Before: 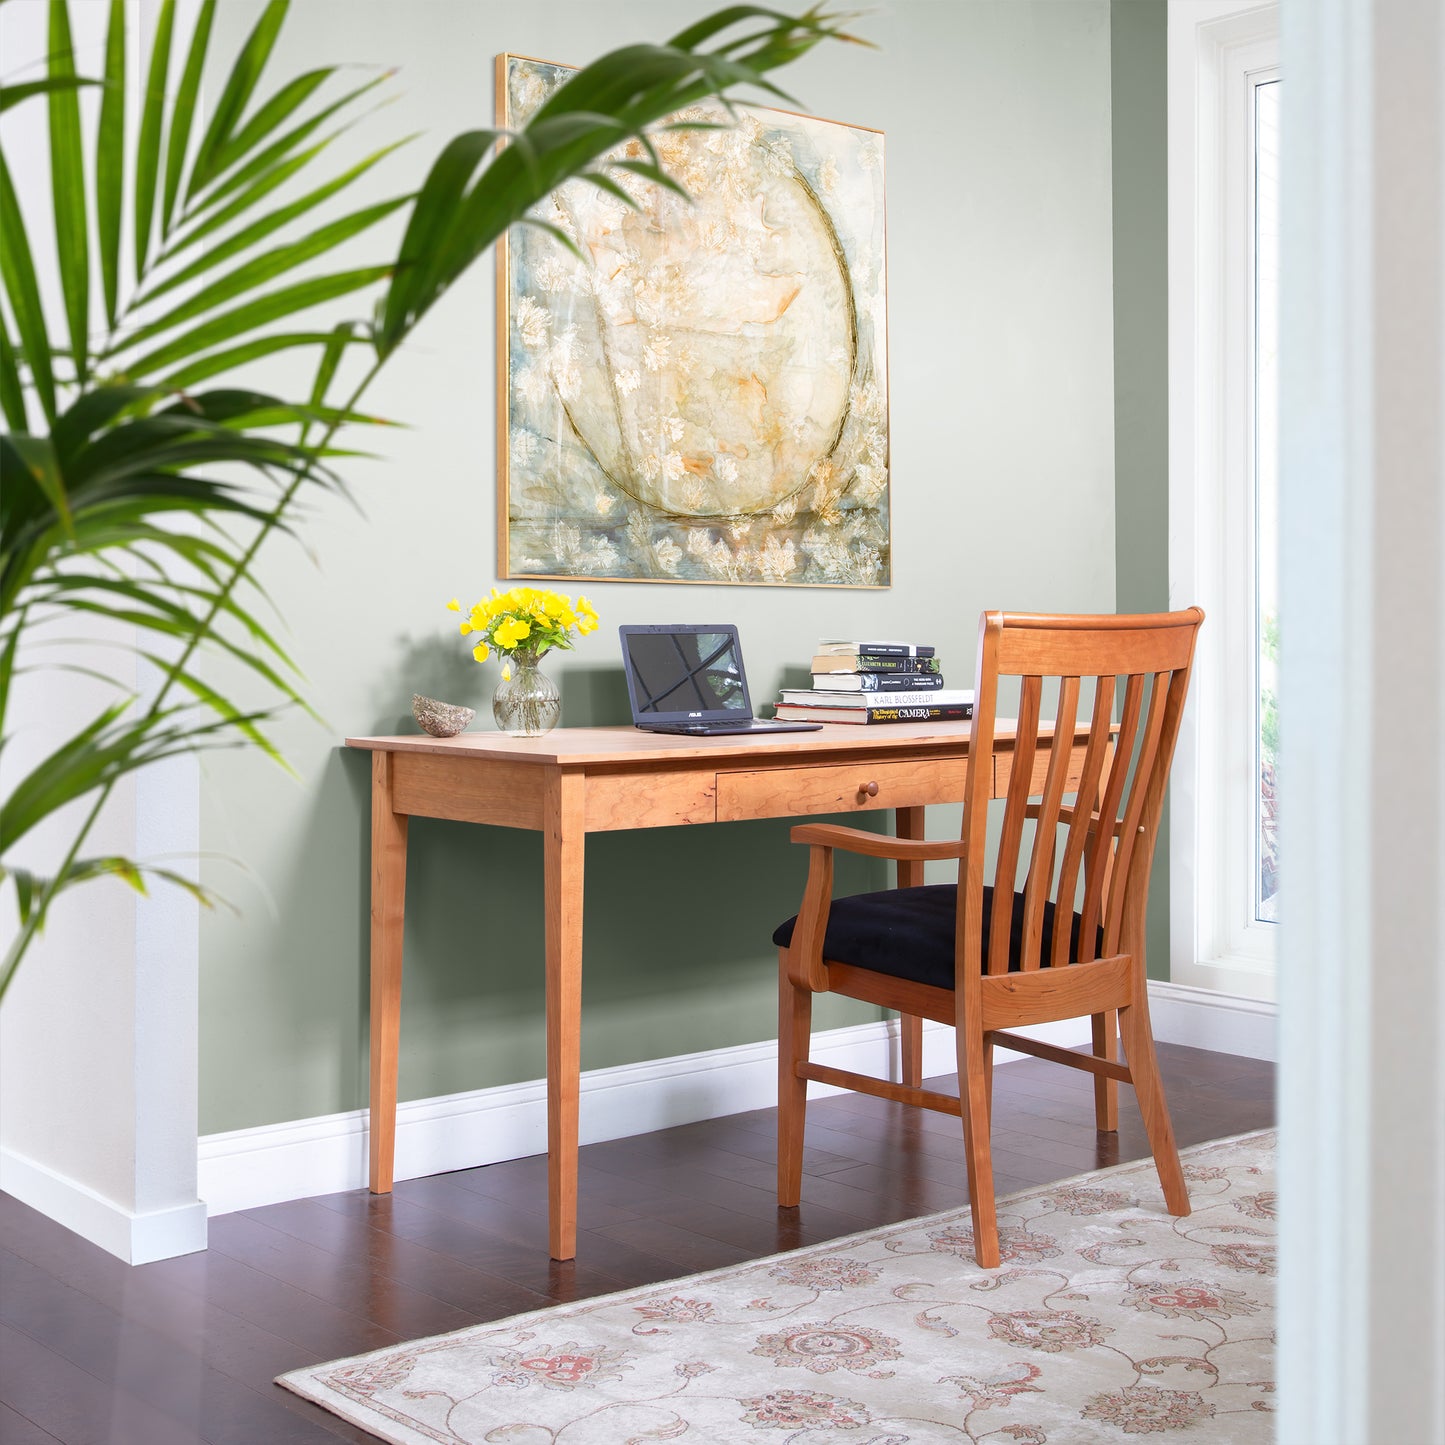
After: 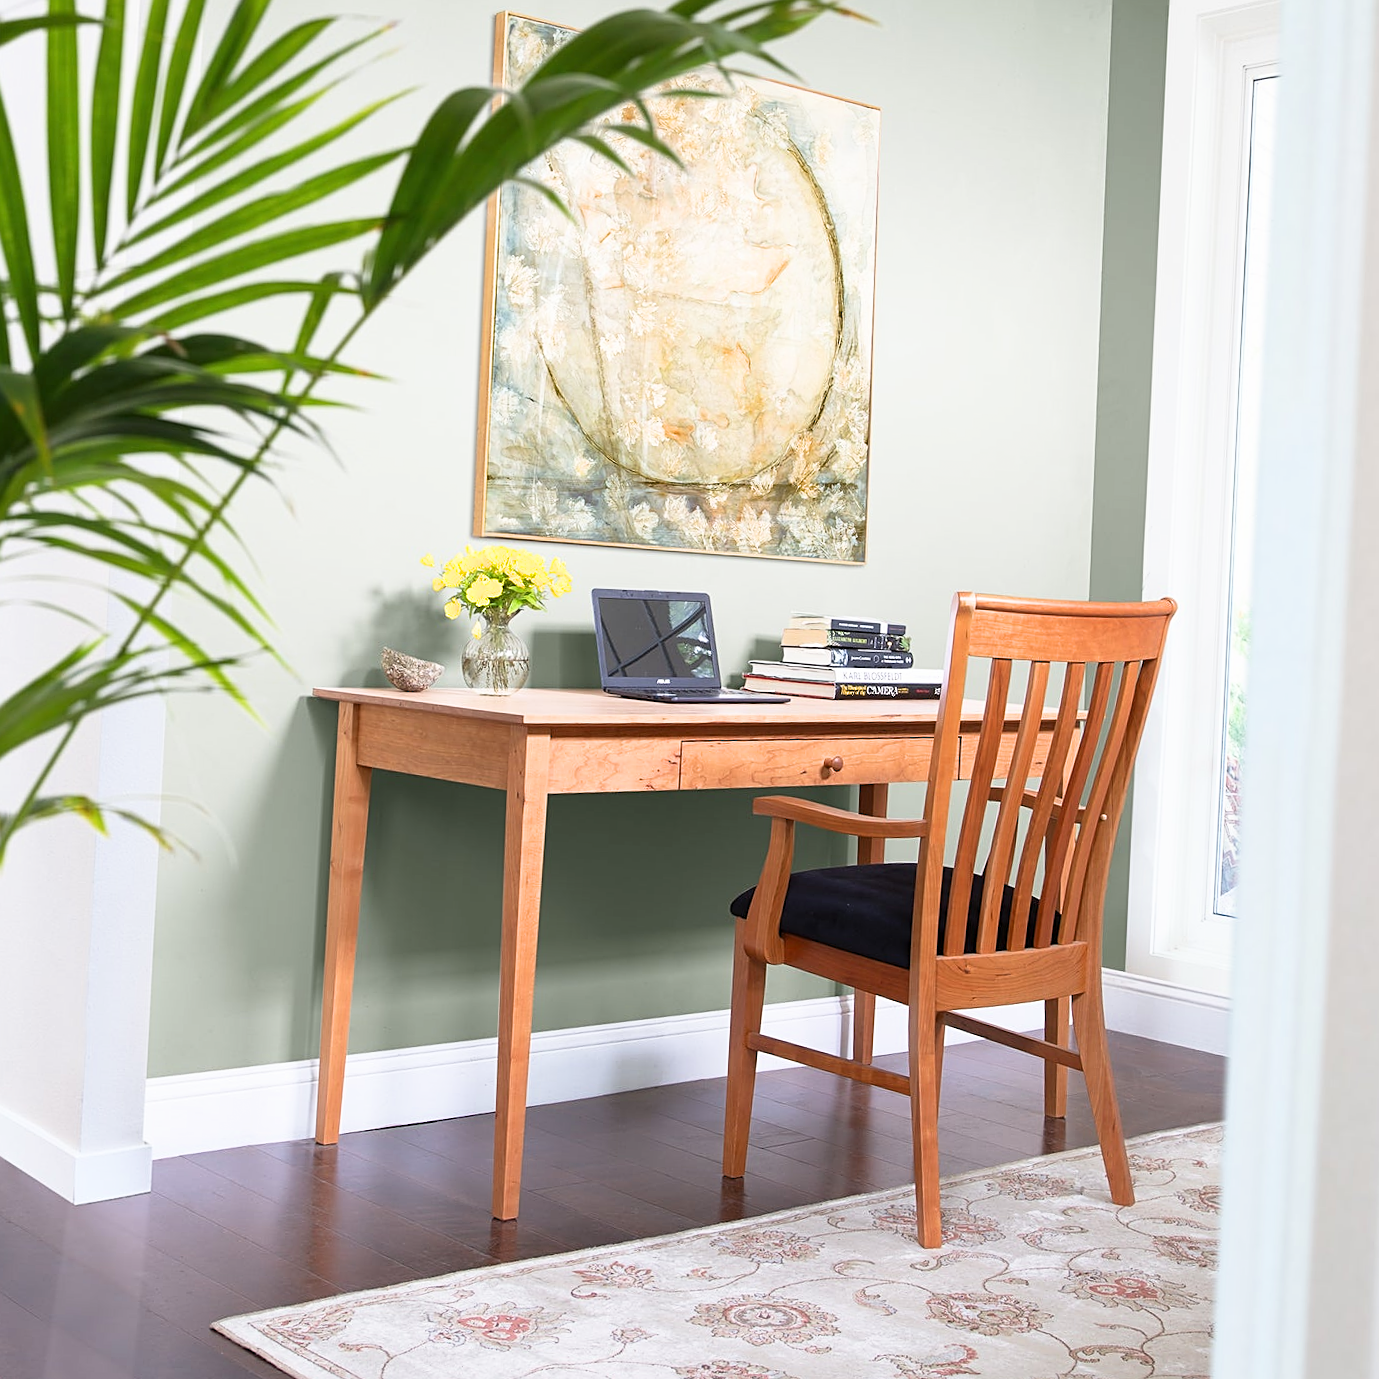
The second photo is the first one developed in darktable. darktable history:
sharpen: on, module defaults
filmic rgb: black relative exposure -16 EV, white relative exposure 2.89 EV, hardness 9.96
crop and rotate: angle -2.77°
exposure: exposure 0.298 EV, compensate highlight preservation false
